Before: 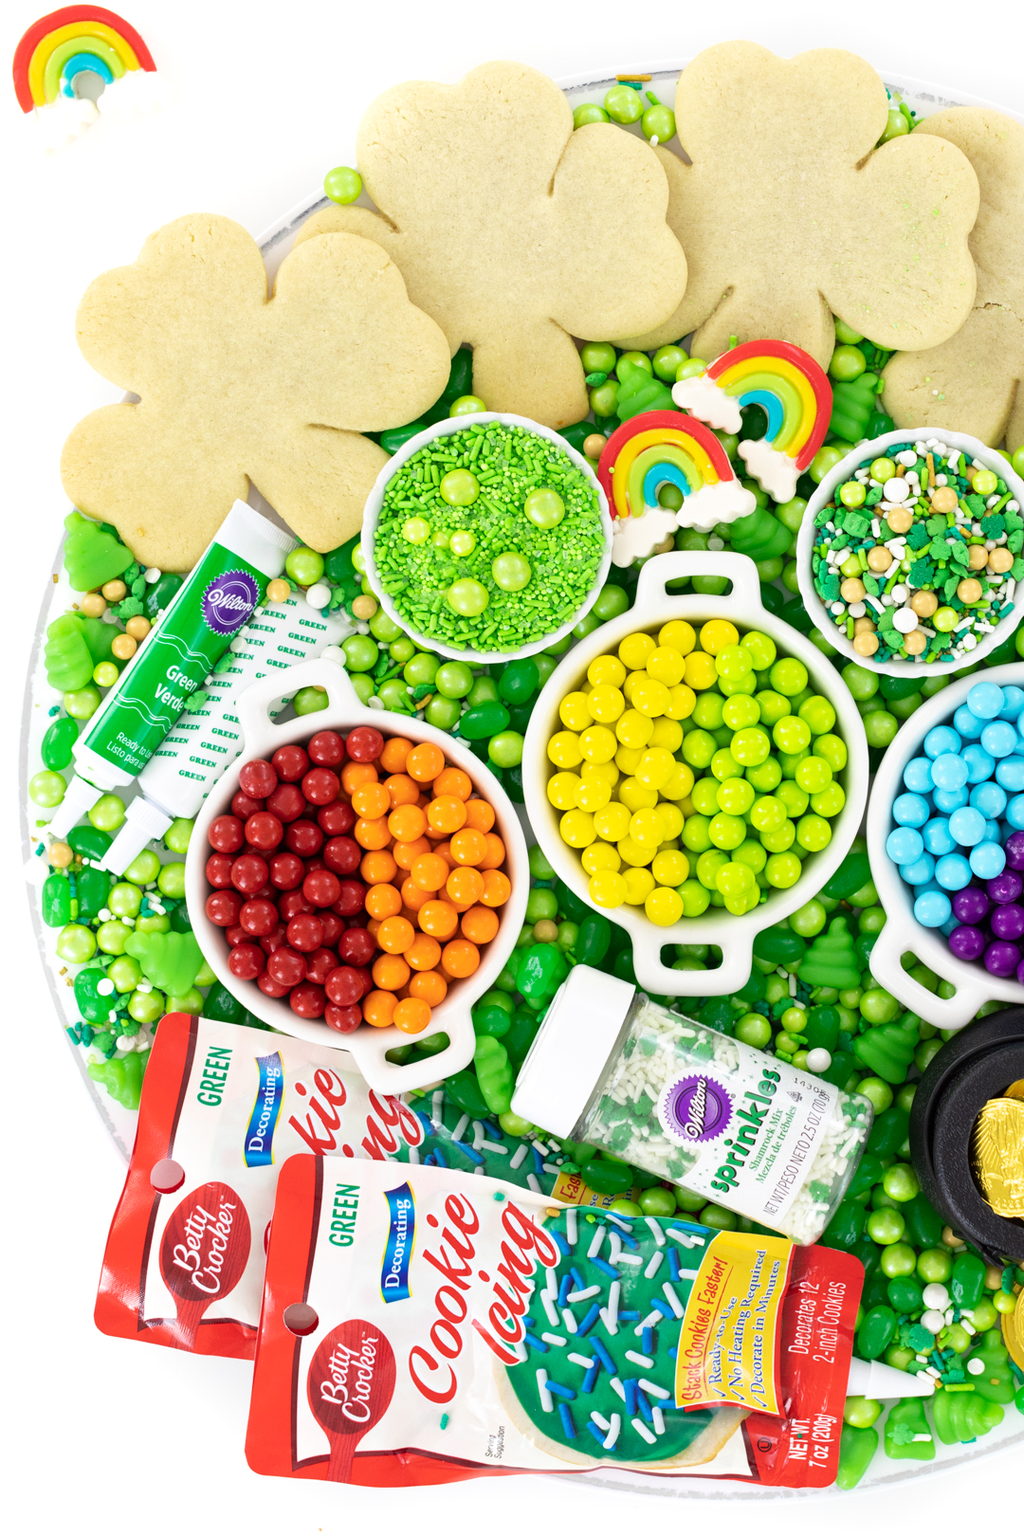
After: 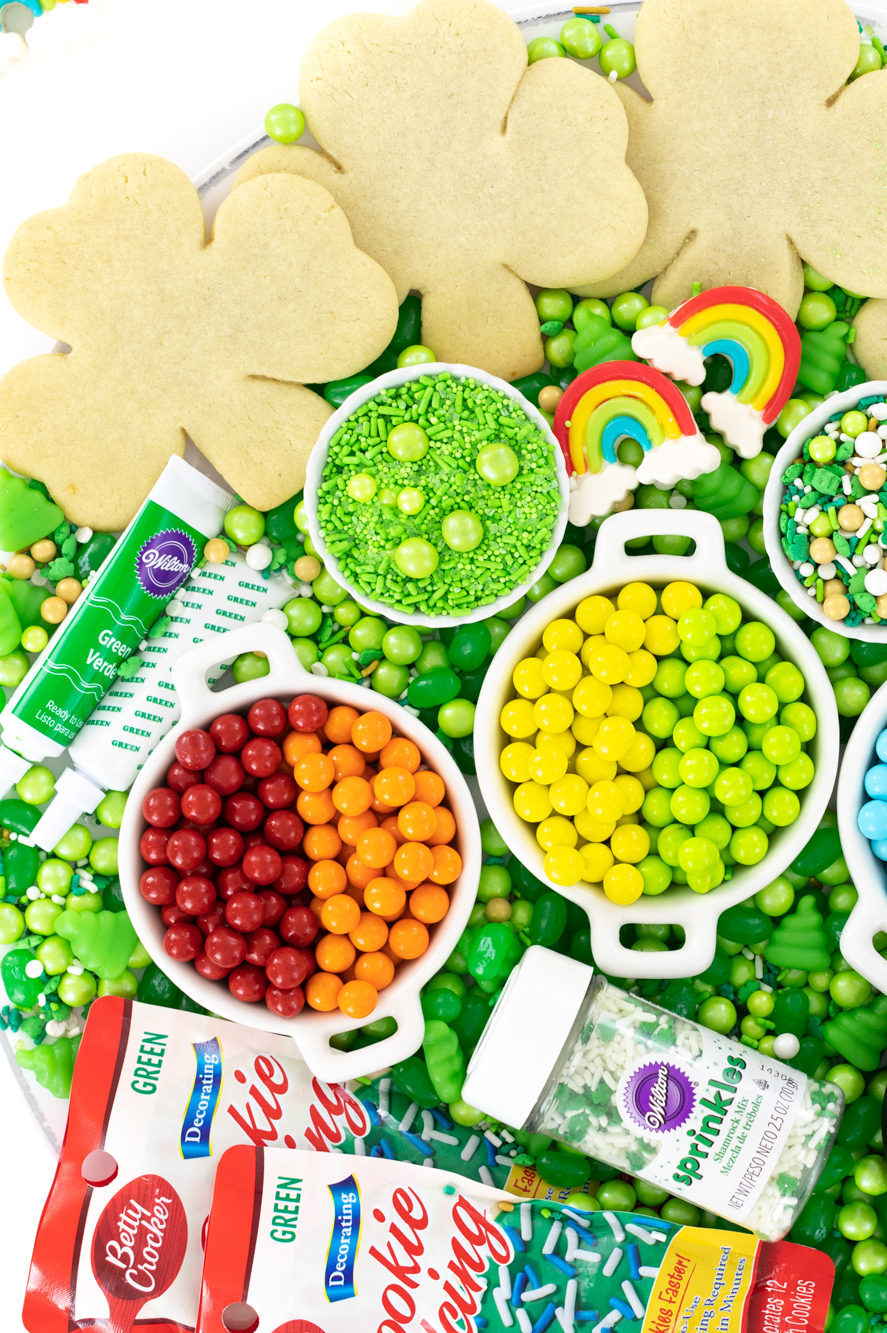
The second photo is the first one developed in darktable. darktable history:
crop and rotate: left 7.259%, top 4.502%, right 10.592%, bottom 13.152%
